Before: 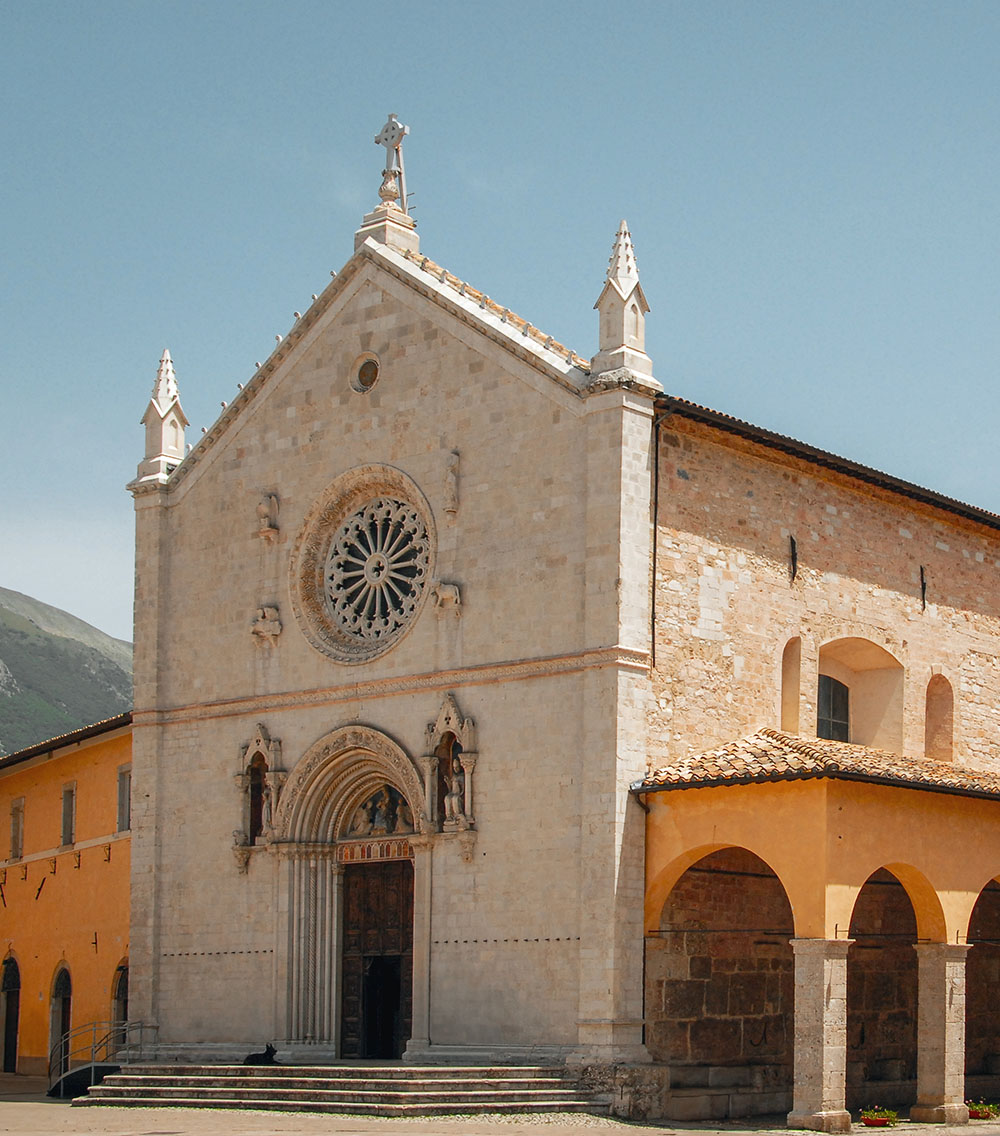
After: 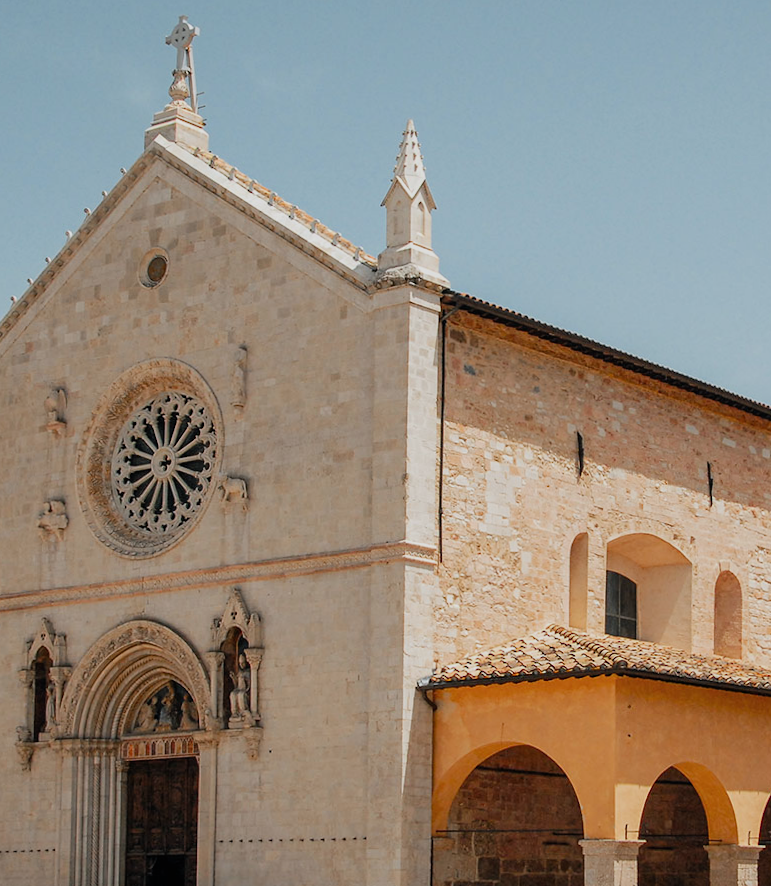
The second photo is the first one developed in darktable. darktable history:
crop and rotate: left 20.74%, top 7.912%, right 0.375%, bottom 13.378%
white balance: emerald 1
rotate and perspective: rotation 0.226°, lens shift (vertical) -0.042, crop left 0.023, crop right 0.982, crop top 0.006, crop bottom 0.994
filmic rgb: white relative exposure 3.85 EV, hardness 4.3
